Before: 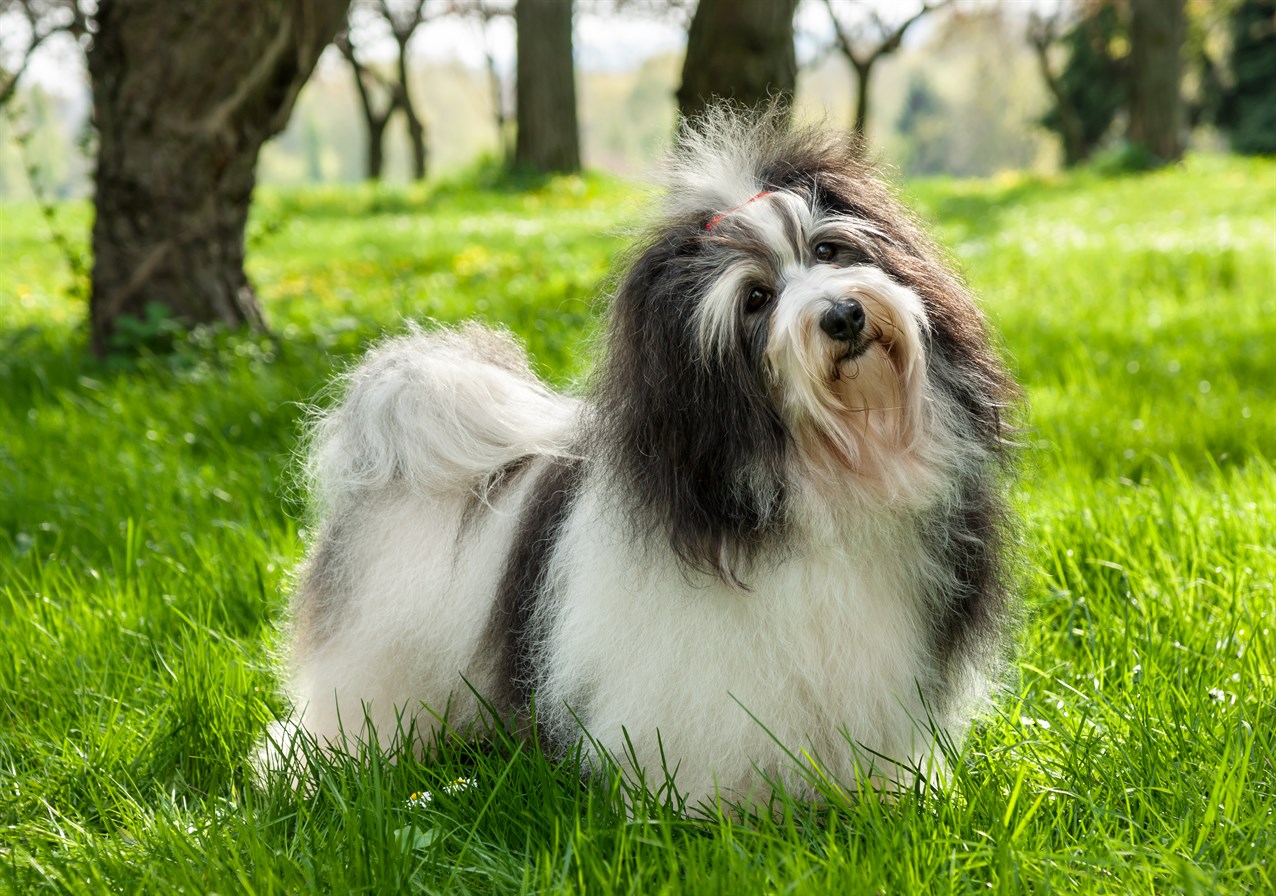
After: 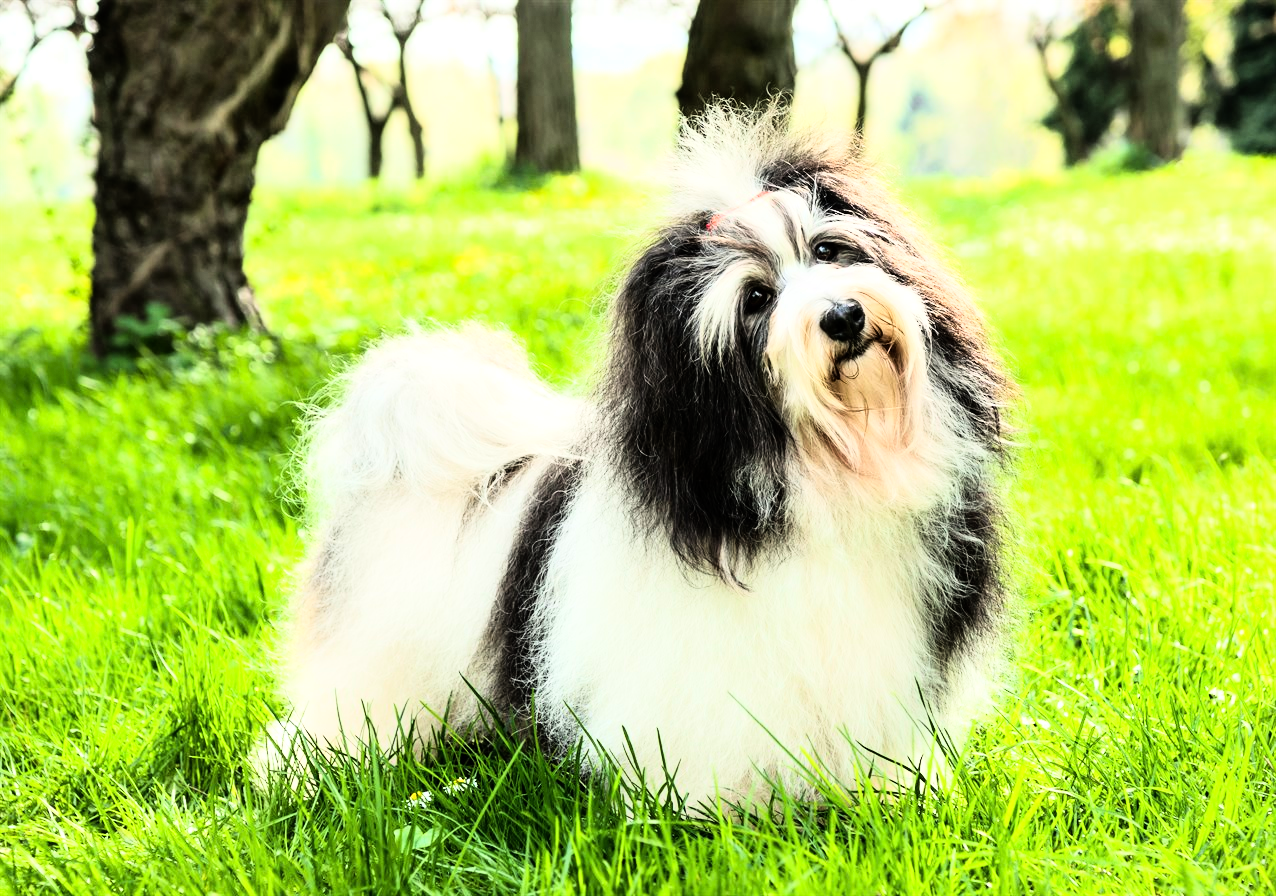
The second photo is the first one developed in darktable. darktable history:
exposure: exposure 0.3 EV, compensate highlight preservation false
rgb curve: curves: ch0 [(0, 0) (0.21, 0.15) (0.24, 0.21) (0.5, 0.75) (0.75, 0.96) (0.89, 0.99) (1, 1)]; ch1 [(0, 0.02) (0.21, 0.13) (0.25, 0.2) (0.5, 0.67) (0.75, 0.9) (0.89, 0.97) (1, 1)]; ch2 [(0, 0.02) (0.21, 0.13) (0.25, 0.2) (0.5, 0.67) (0.75, 0.9) (0.89, 0.97) (1, 1)], compensate middle gray true
